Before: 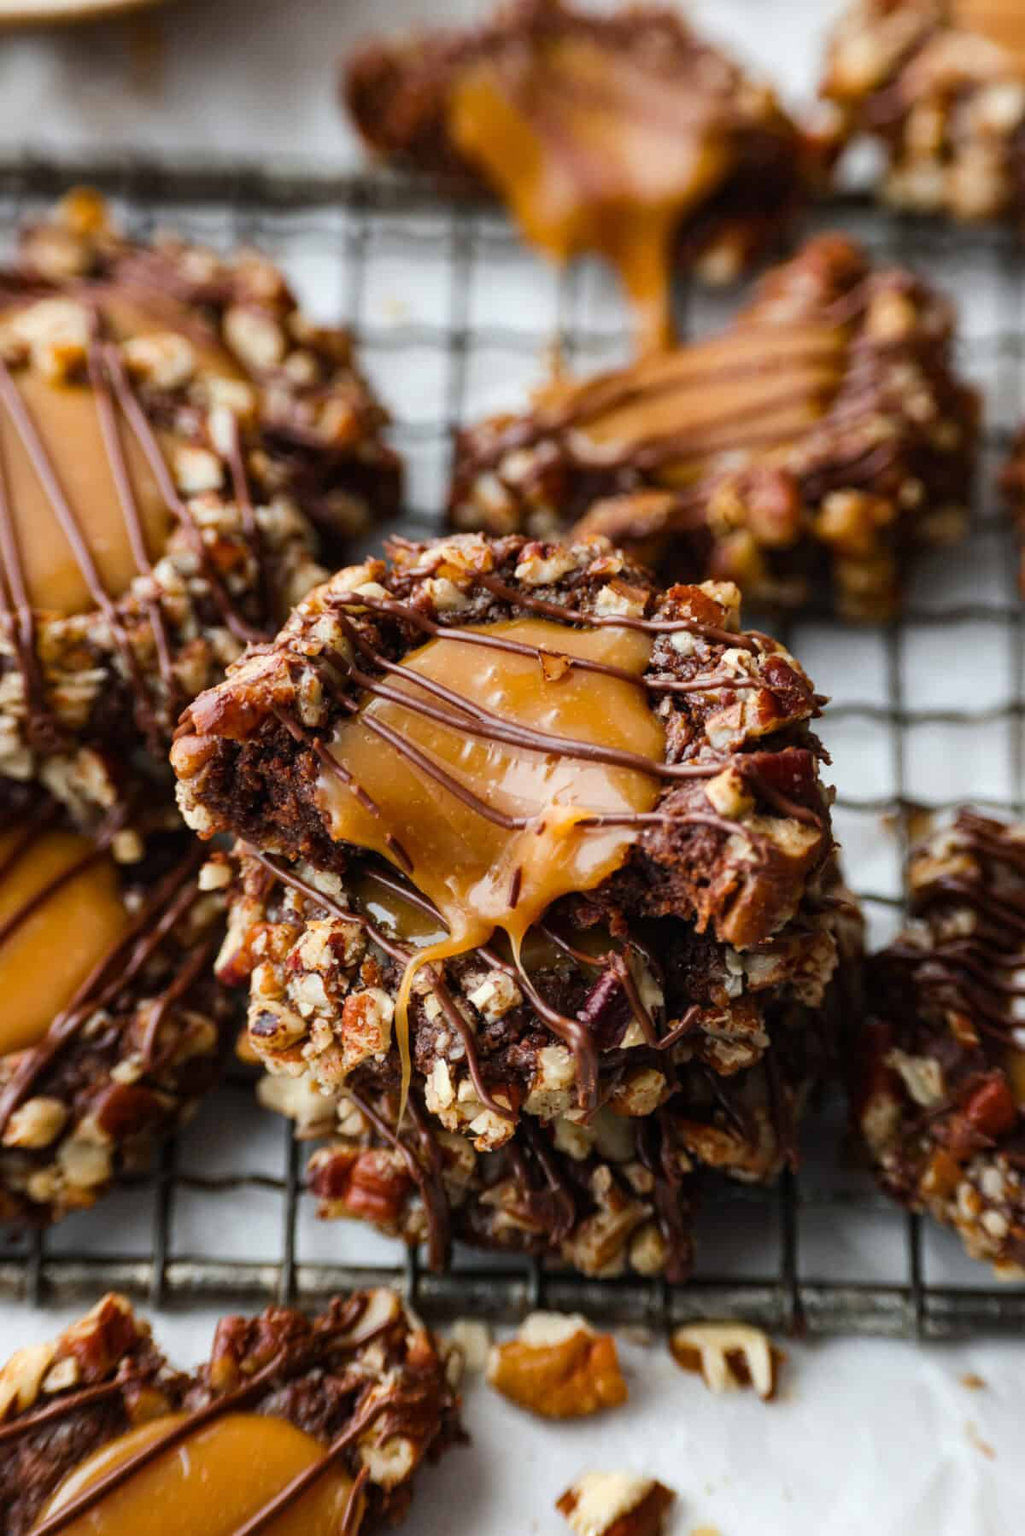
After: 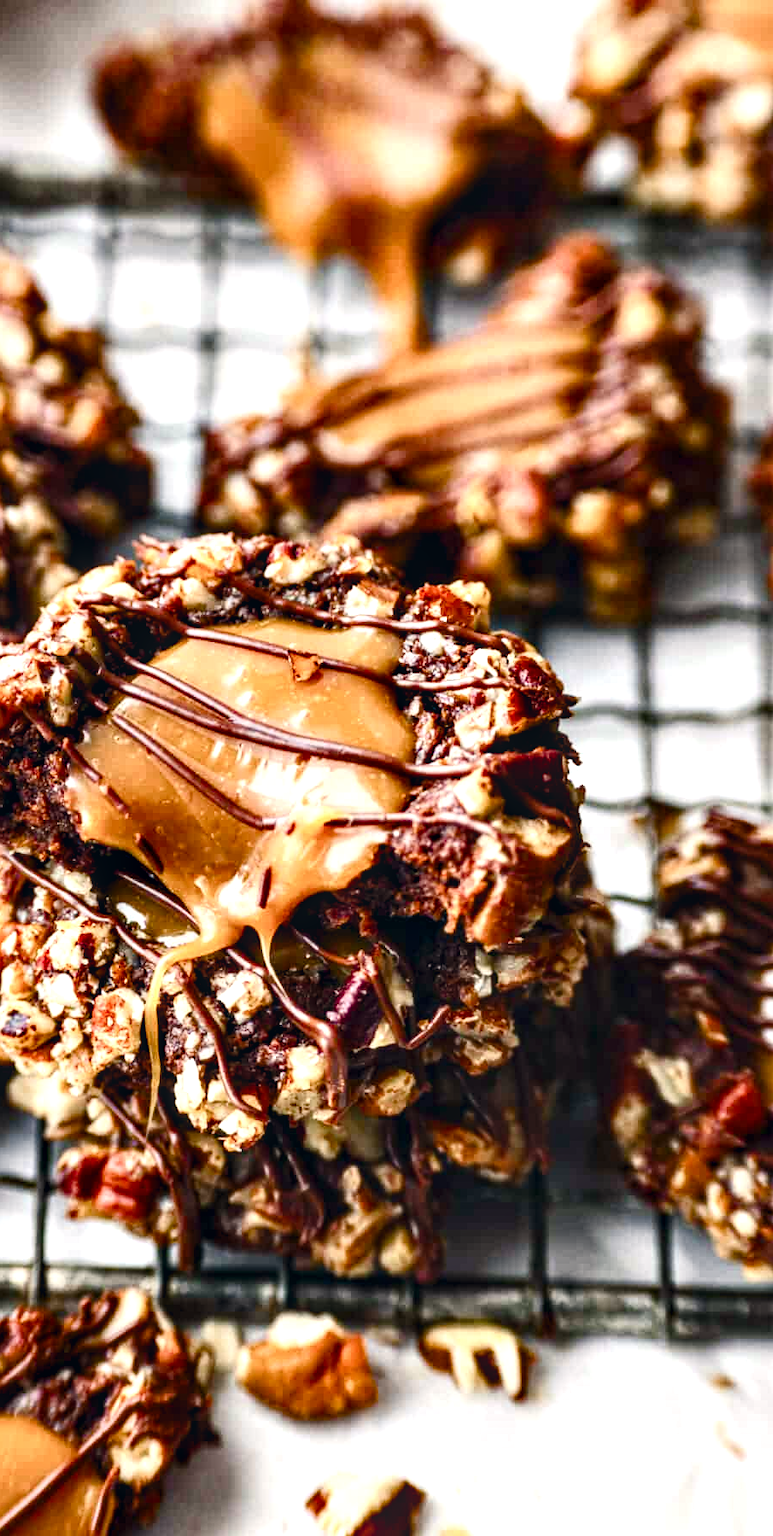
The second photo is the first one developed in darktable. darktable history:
local contrast: on, module defaults
tone equalizer: on, module defaults
exposure: black level correction -0.005, exposure 0.622 EV, compensate highlight preservation false
crop and rotate: left 24.498%
color balance rgb: perceptual saturation grading › global saturation 20%, perceptual saturation grading › highlights -50.51%, perceptual saturation grading › shadows 31.147%
color correction: highlights a* 2.79, highlights b* 5.01, shadows a* -1.46, shadows b* -4.91, saturation 0.823
contrast brightness saturation: contrast 0.168, saturation 0.333
contrast equalizer: y [[0.6 ×6], [0.55 ×6], [0 ×6], [0 ×6], [0 ×6]], mix 0.804
